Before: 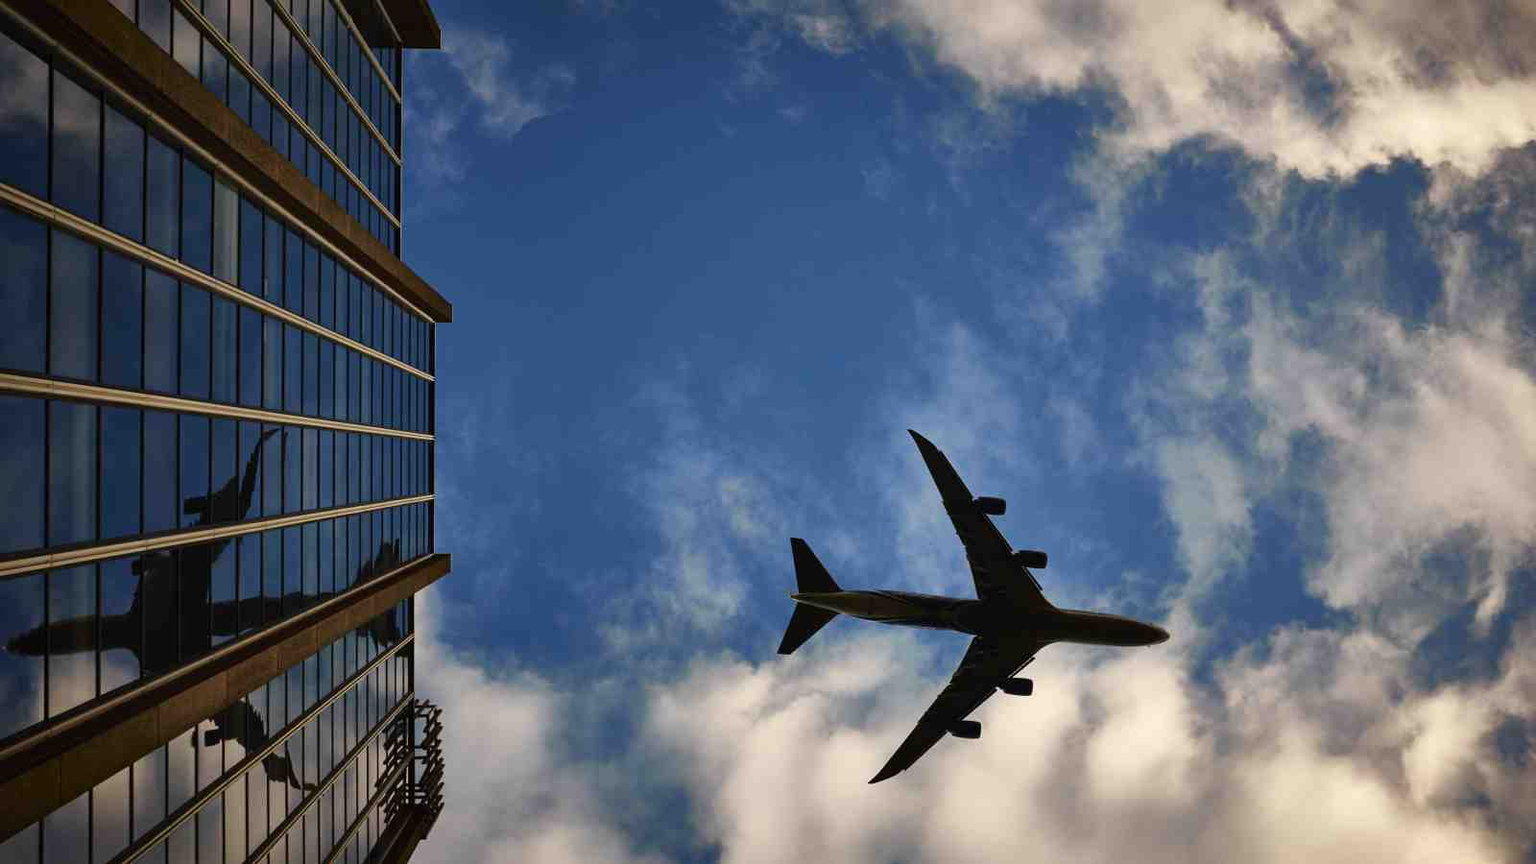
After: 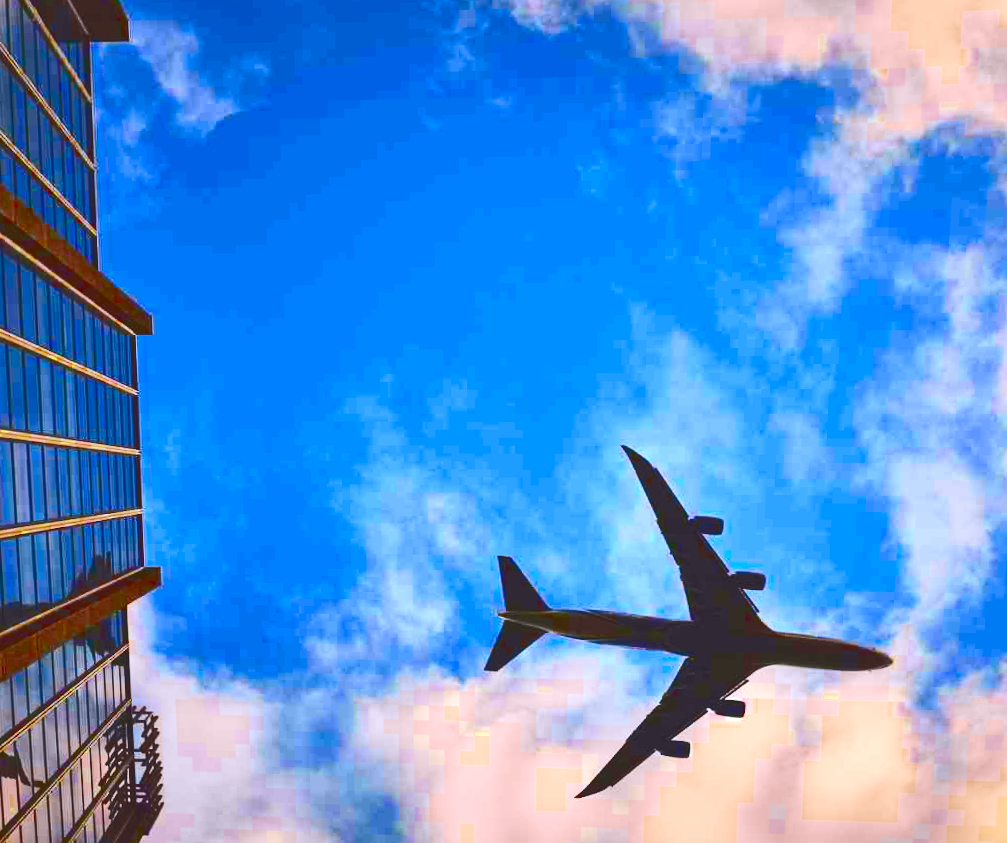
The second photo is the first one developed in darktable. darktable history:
crop: left 15.419%, right 17.914%
color zones: curves: ch0 [(0.11, 0.396) (0.195, 0.36) (0.25, 0.5) (0.303, 0.412) (0.357, 0.544) (0.75, 0.5) (0.967, 0.328)]; ch1 [(0, 0.468) (0.112, 0.512) (0.202, 0.6) (0.25, 0.5) (0.307, 0.352) (0.357, 0.544) (0.75, 0.5) (0.963, 0.524)]
contrast brightness saturation: contrast 0.2, brightness 0.2, saturation 0.8
exposure: exposure 1 EV, compensate highlight preservation false
white balance: red 1.004, blue 1.024
tone curve: curves: ch0 [(0, 0.142) (0.384, 0.314) (0.752, 0.711) (0.991, 0.95)]; ch1 [(0.006, 0.129) (0.346, 0.384) (1, 1)]; ch2 [(0.003, 0.057) (0.261, 0.248) (1, 1)], color space Lab, independent channels
rotate and perspective: rotation 0.062°, lens shift (vertical) 0.115, lens shift (horizontal) -0.133, crop left 0.047, crop right 0.94, crop top 0.061, crop bottom 0.94
